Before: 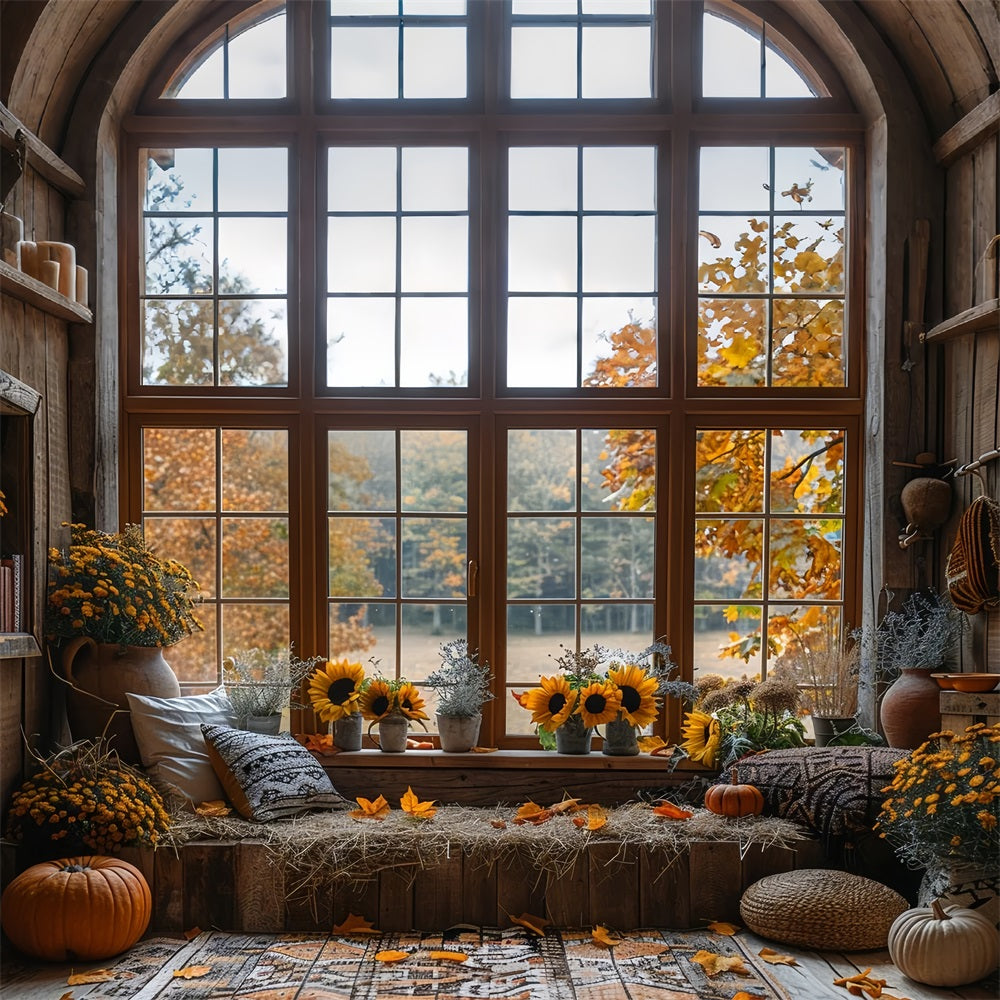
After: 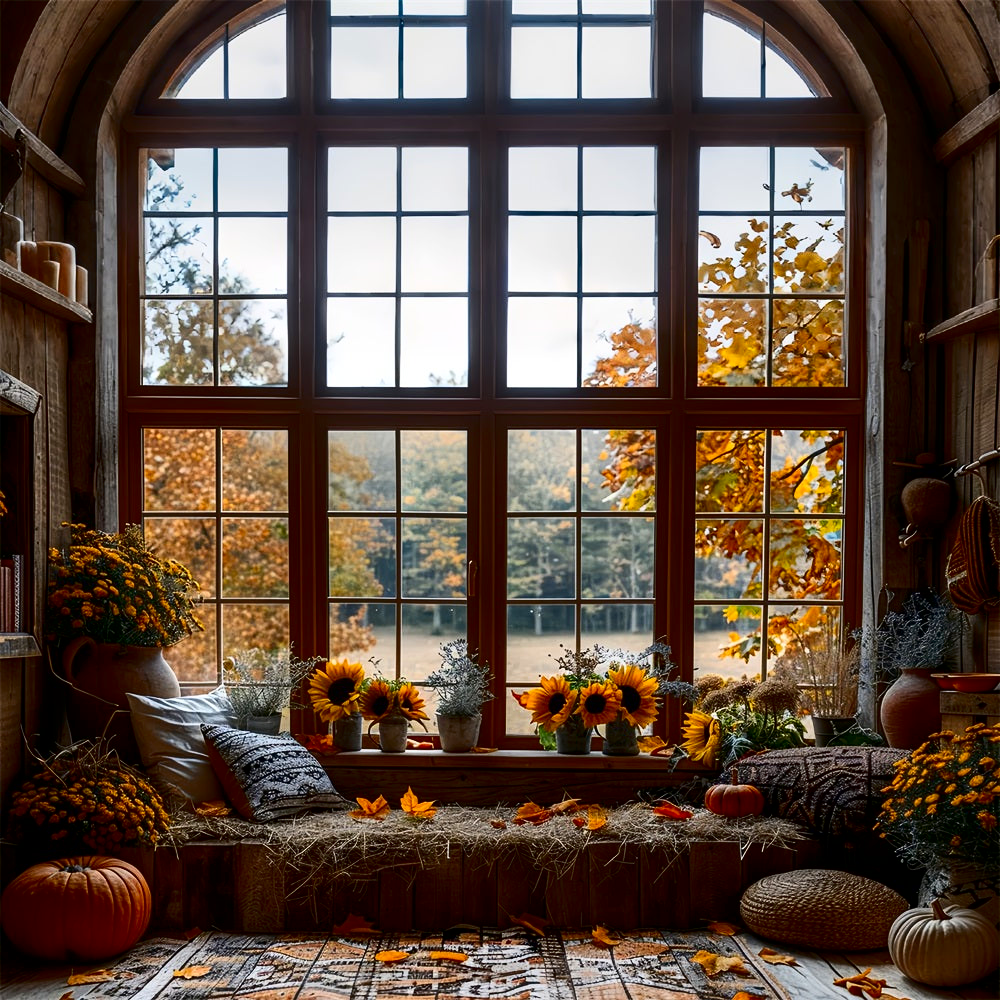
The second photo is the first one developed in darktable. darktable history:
contrast brightness saturation: contrast 0.212, brightness -0.105, saturation 0.207
exposure: black level correction 0.004, exposure 0.017 EV, compensate highlight preservation false
